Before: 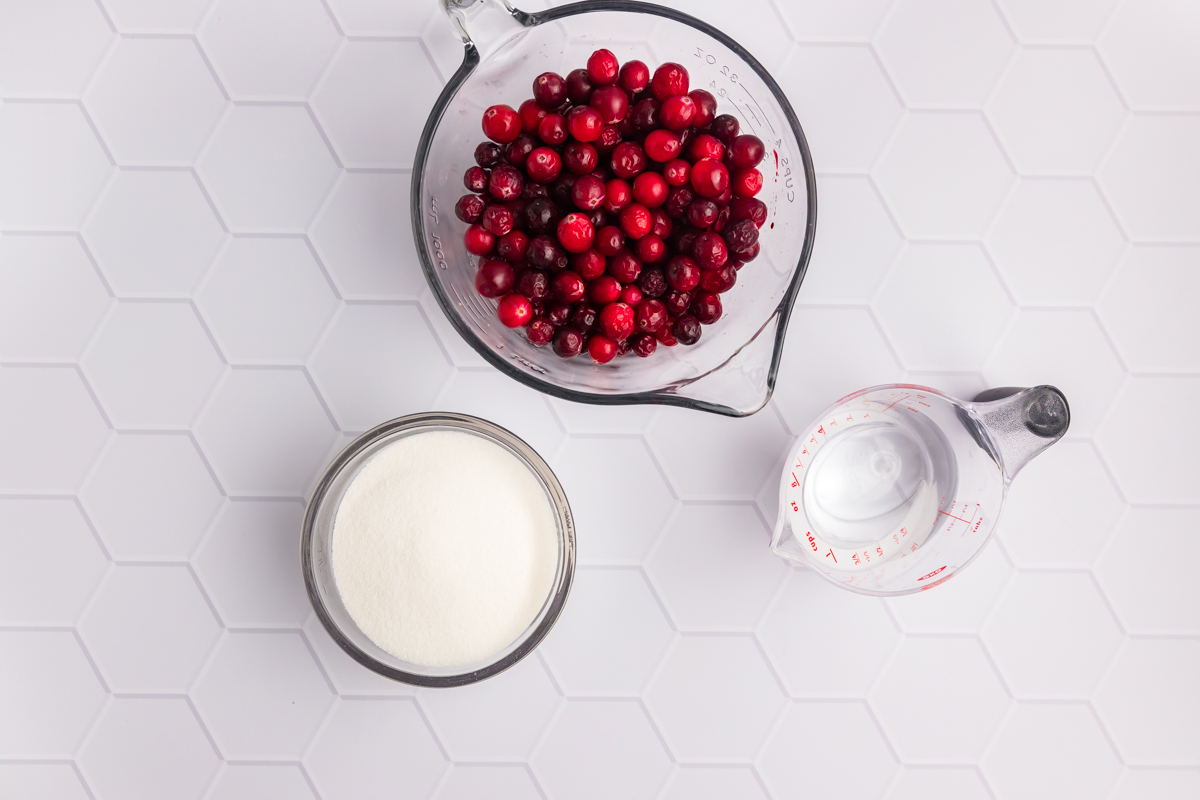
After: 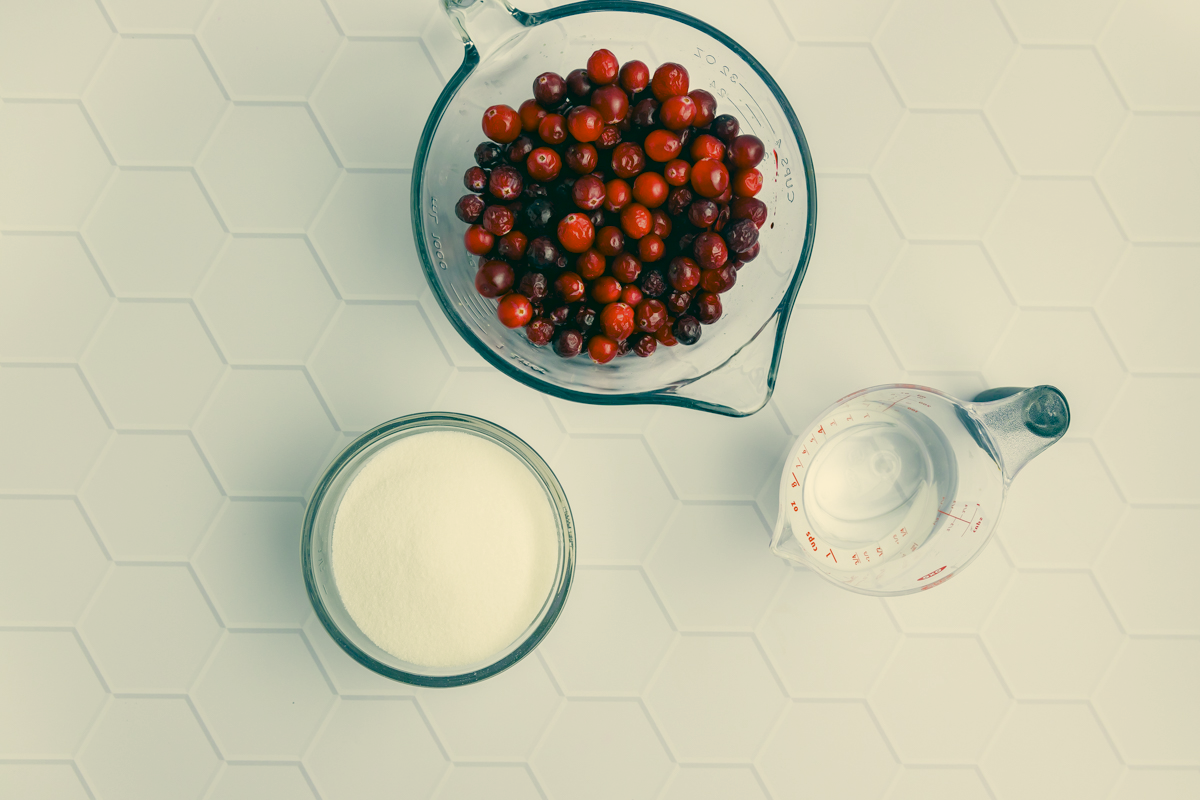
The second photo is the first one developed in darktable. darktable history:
exposure: black level correction 0, compensate exposure bias true, compensate highlight preservation false
color balance rgb: shadows lift › chroma 1%, shadows lift › hue 113°, highlights gain › chroma 0.2%, highlights gain › hue 333°, perceptual saturation grading › global saturation 20%, perceptual saturation grading › highlights -50%, perceptual saturation grading › shadows 25%, contrast -10%
color correction: highlights a* 1.83, highlights b* 34.02, shadows a* -36.68, shadows b* -5.48
white balance: red 0.948, green 1.02, blue 1.176
